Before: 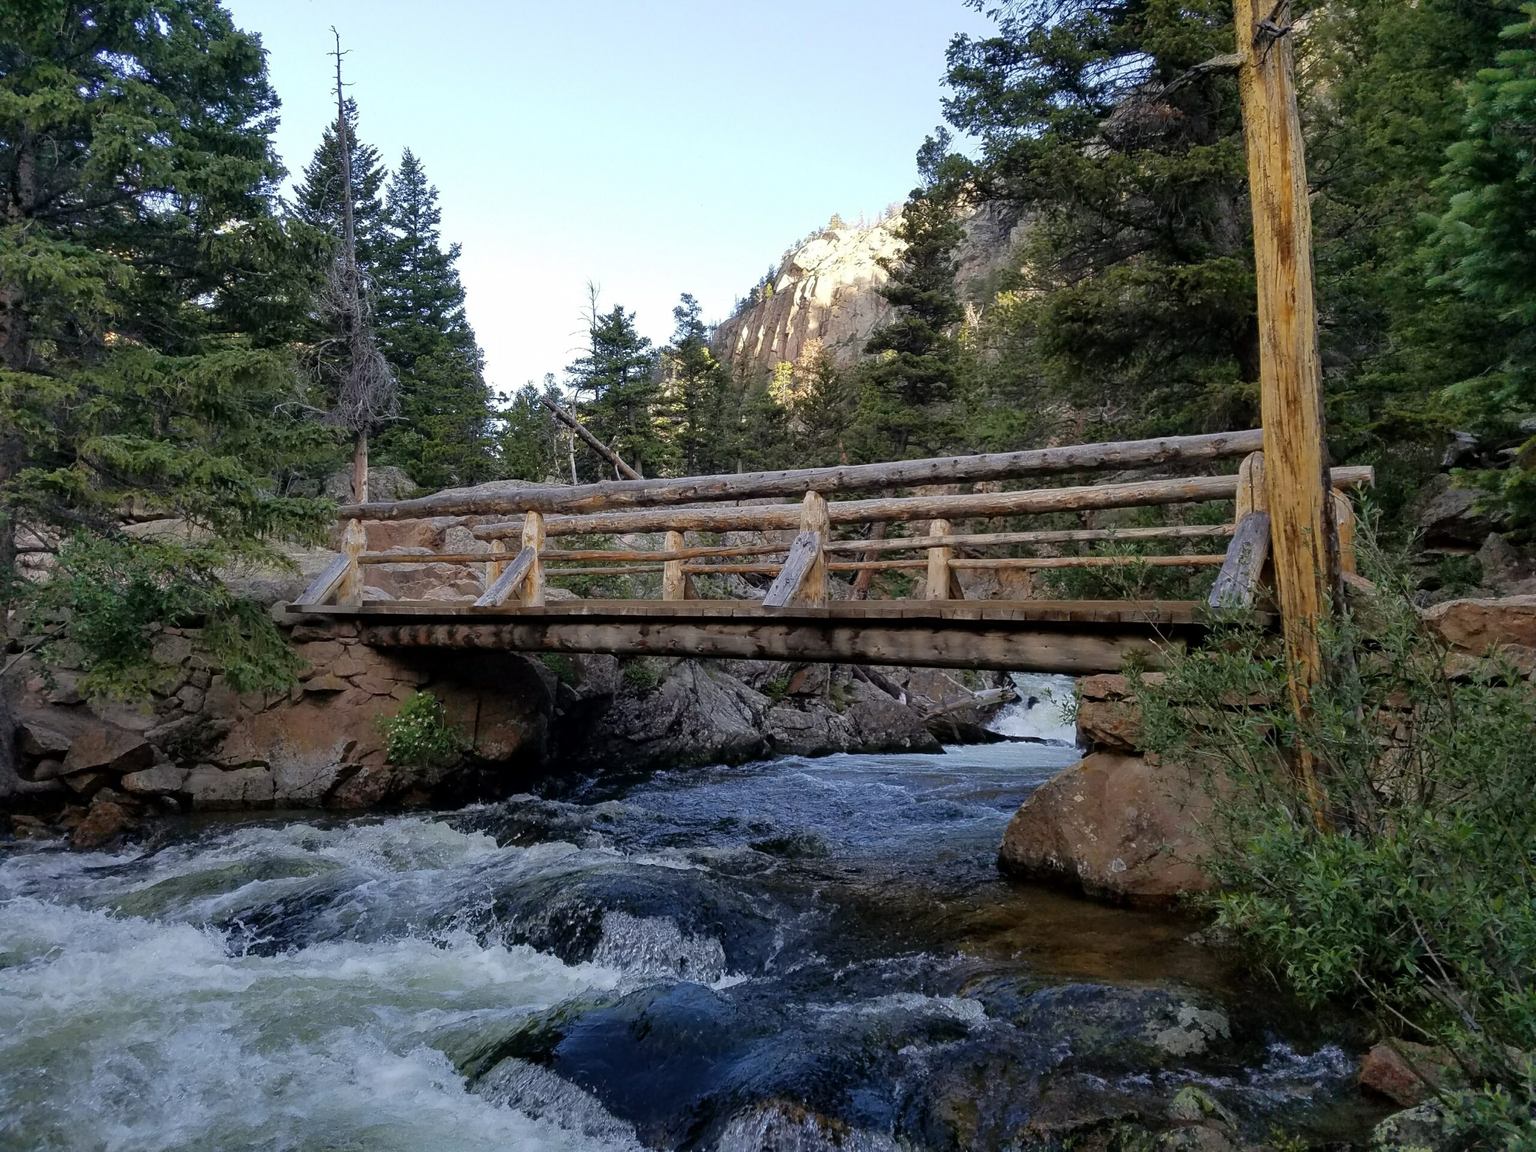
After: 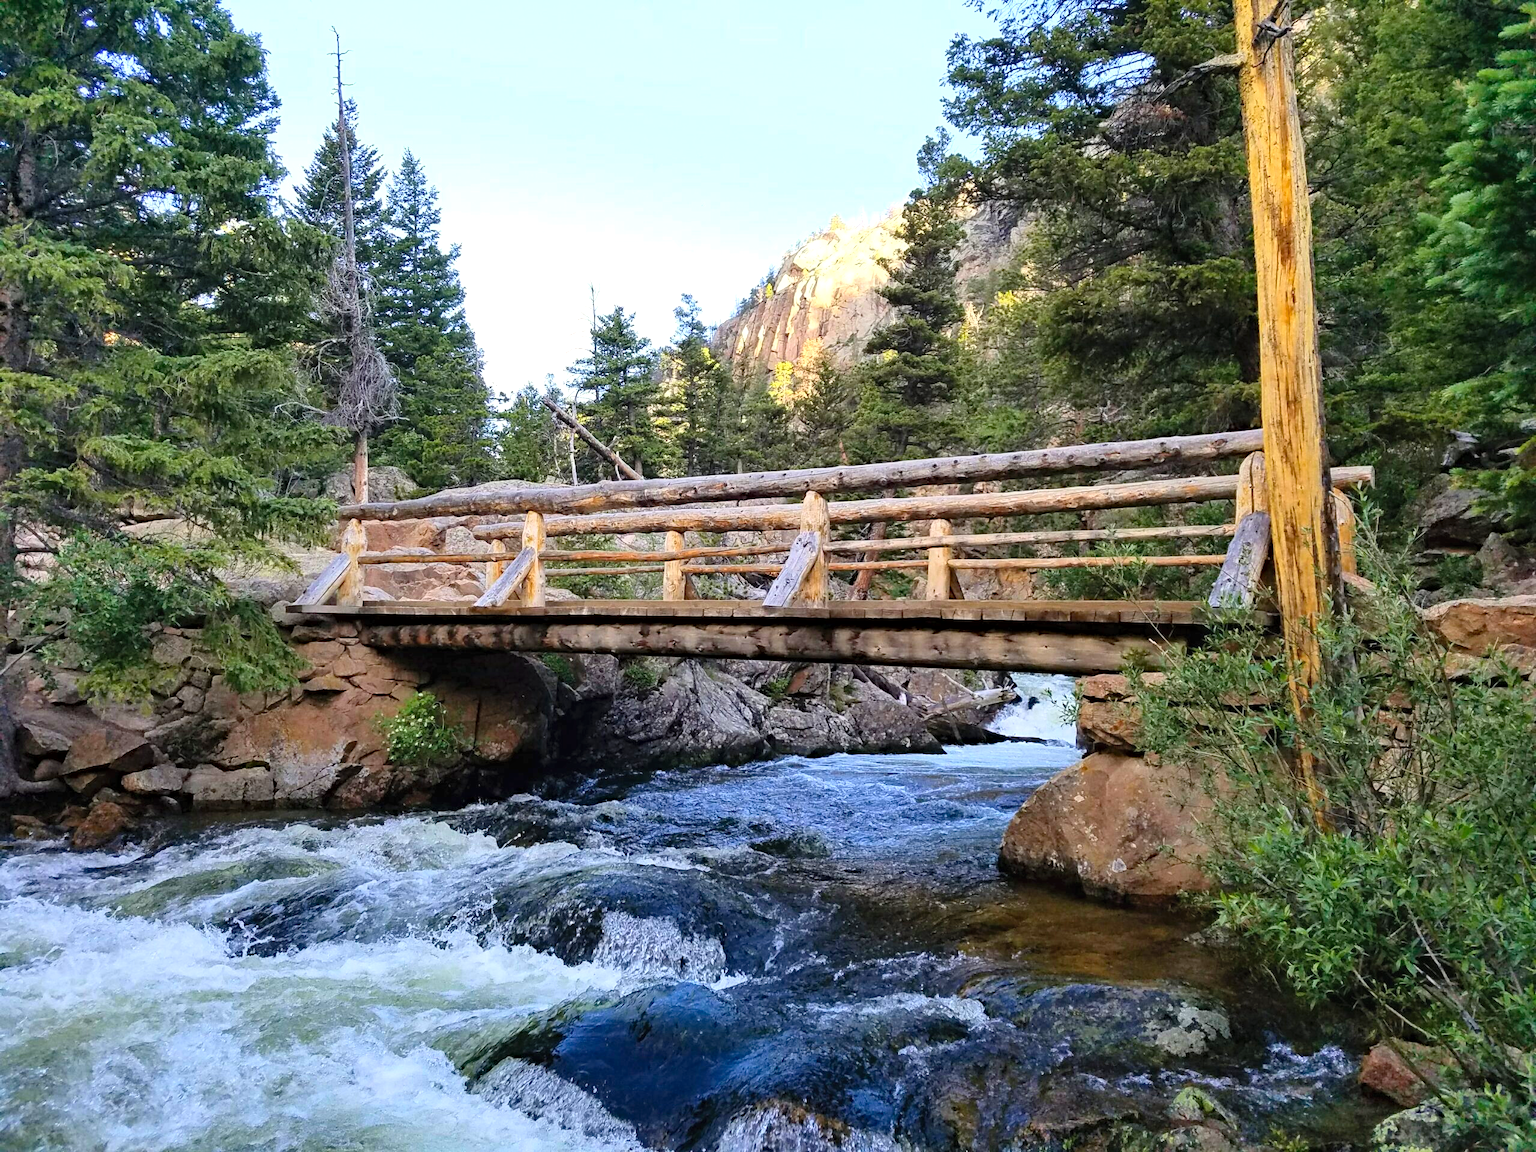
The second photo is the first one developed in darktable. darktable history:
contrast brightness saturation: contrast 0.24, brightness 0.26, saturation 0.39
exposure: black level correction 0, exposure 0.5 EV, compensate exposure bias true, compensate highlight preservation false
haze removal: compatibility mode true, adaptive false
